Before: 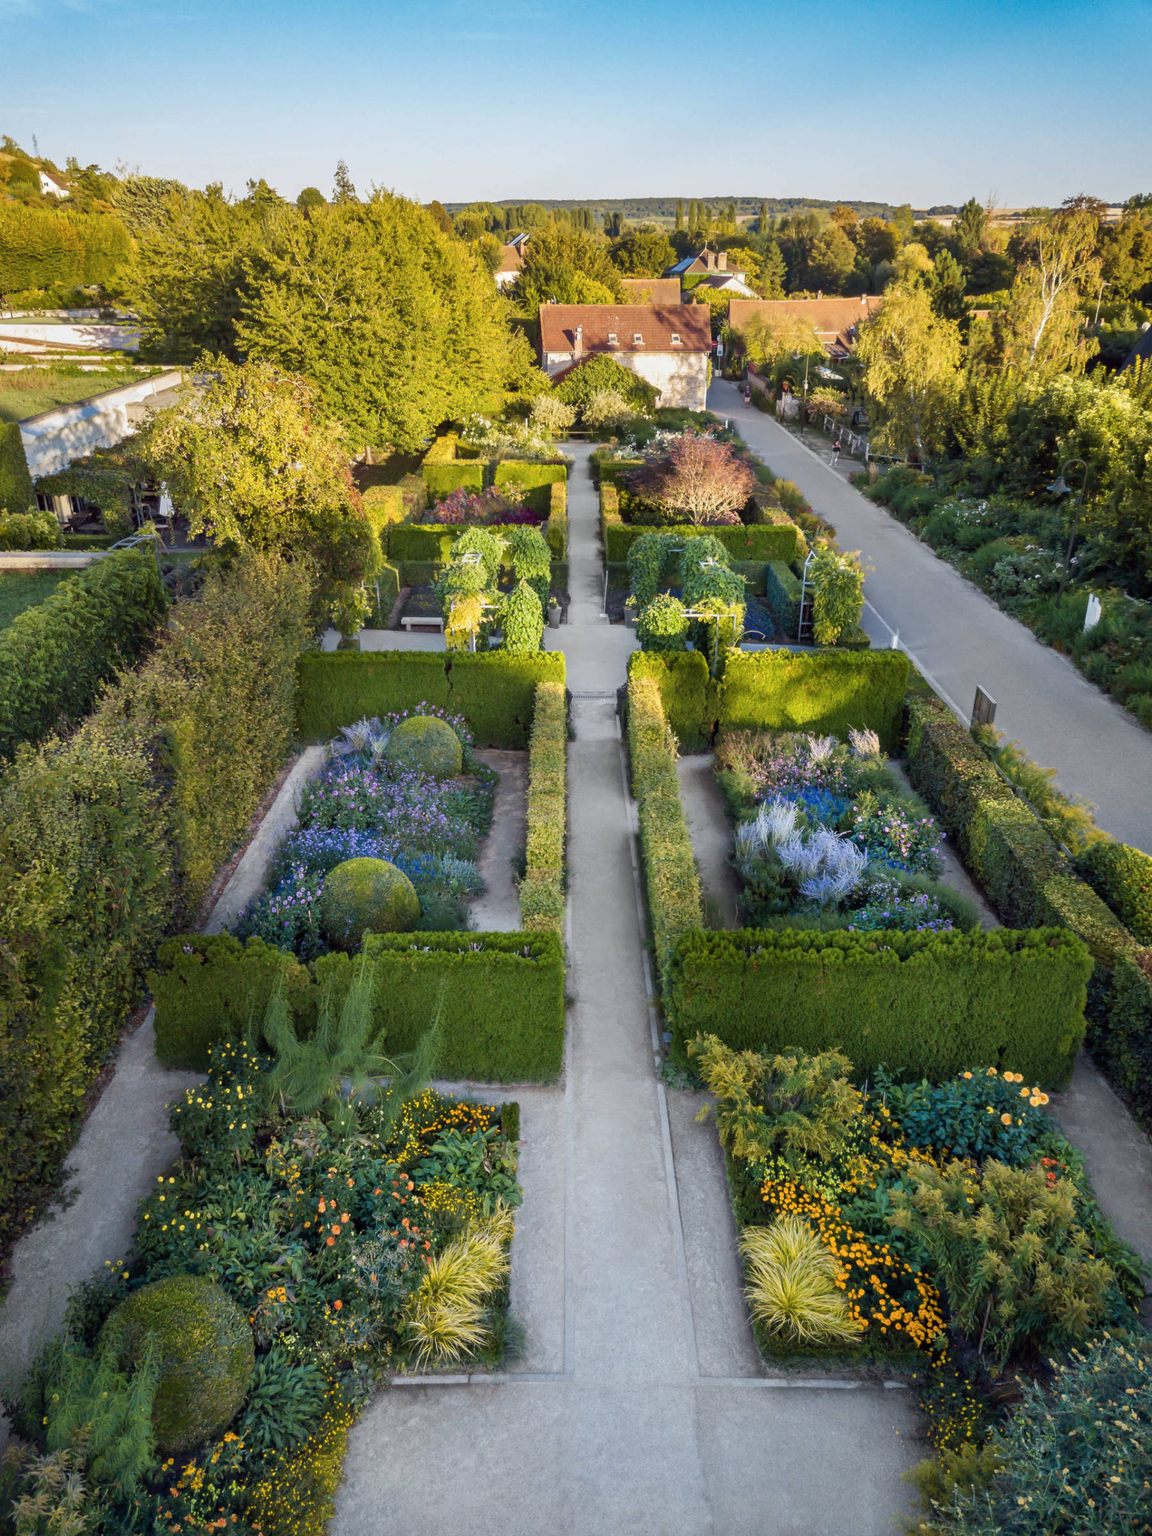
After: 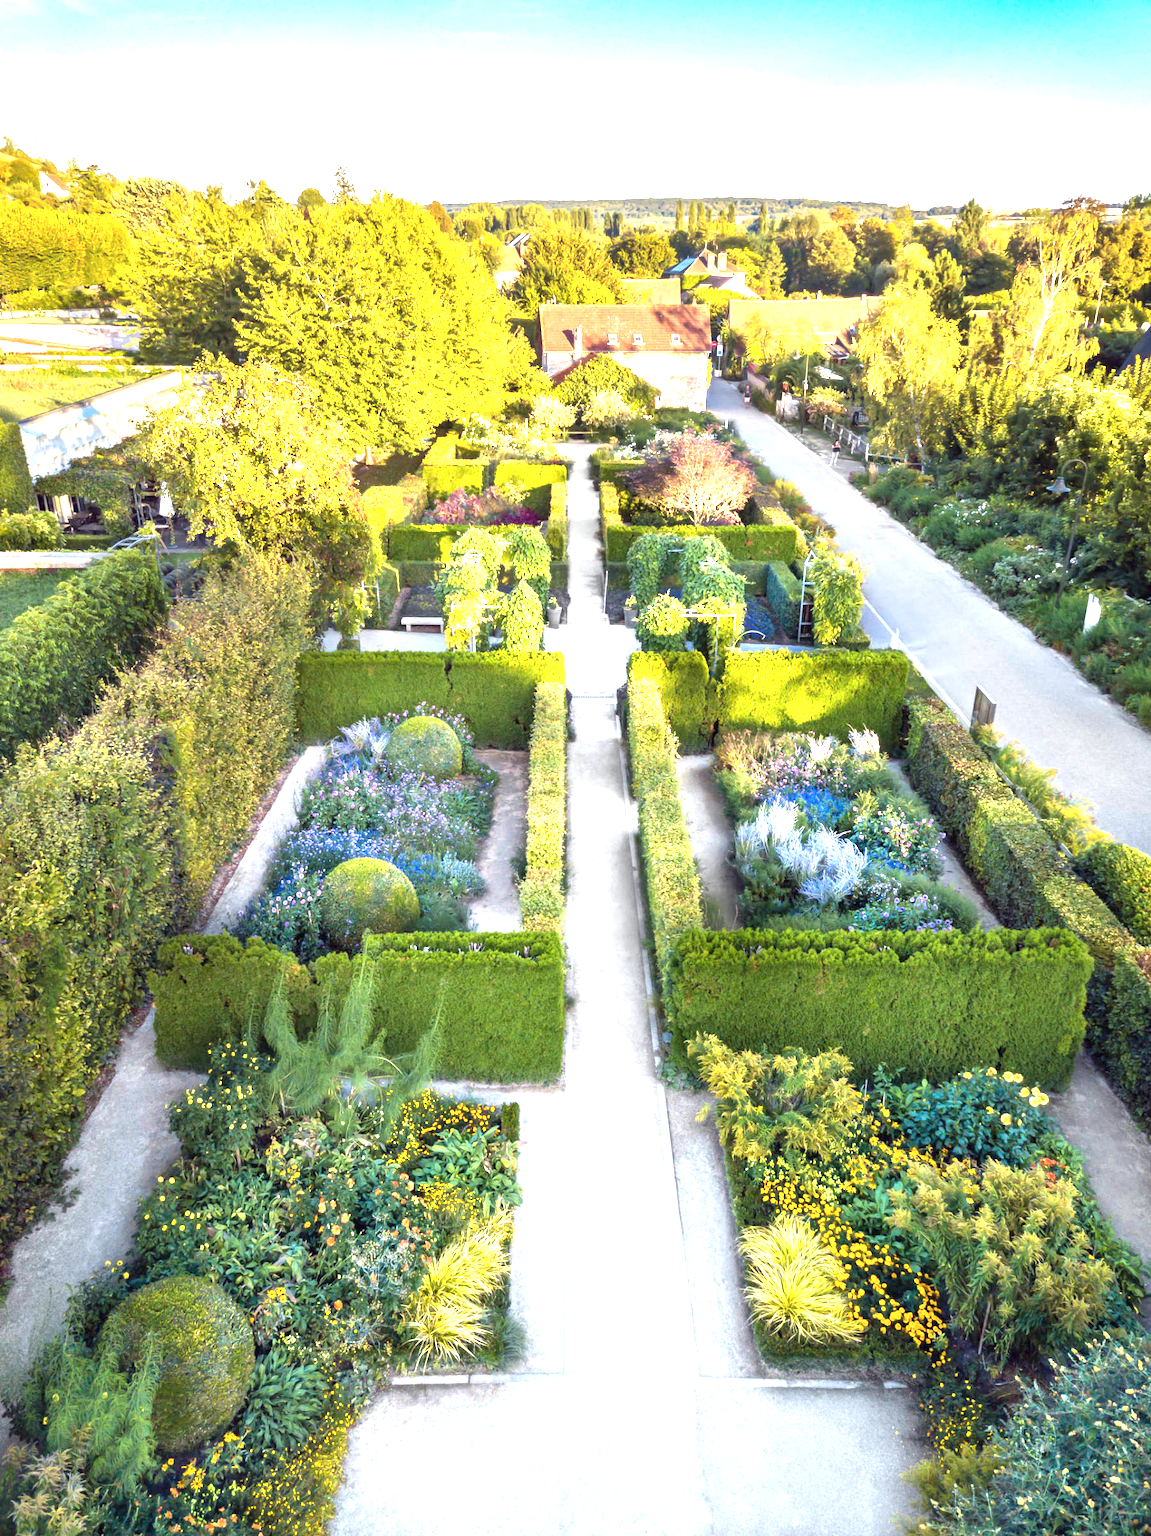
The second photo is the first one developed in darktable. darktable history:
exposure: black level correction 0, exposure 0.4 EV, compensate exposure bias true, compensate highlight preservation false
